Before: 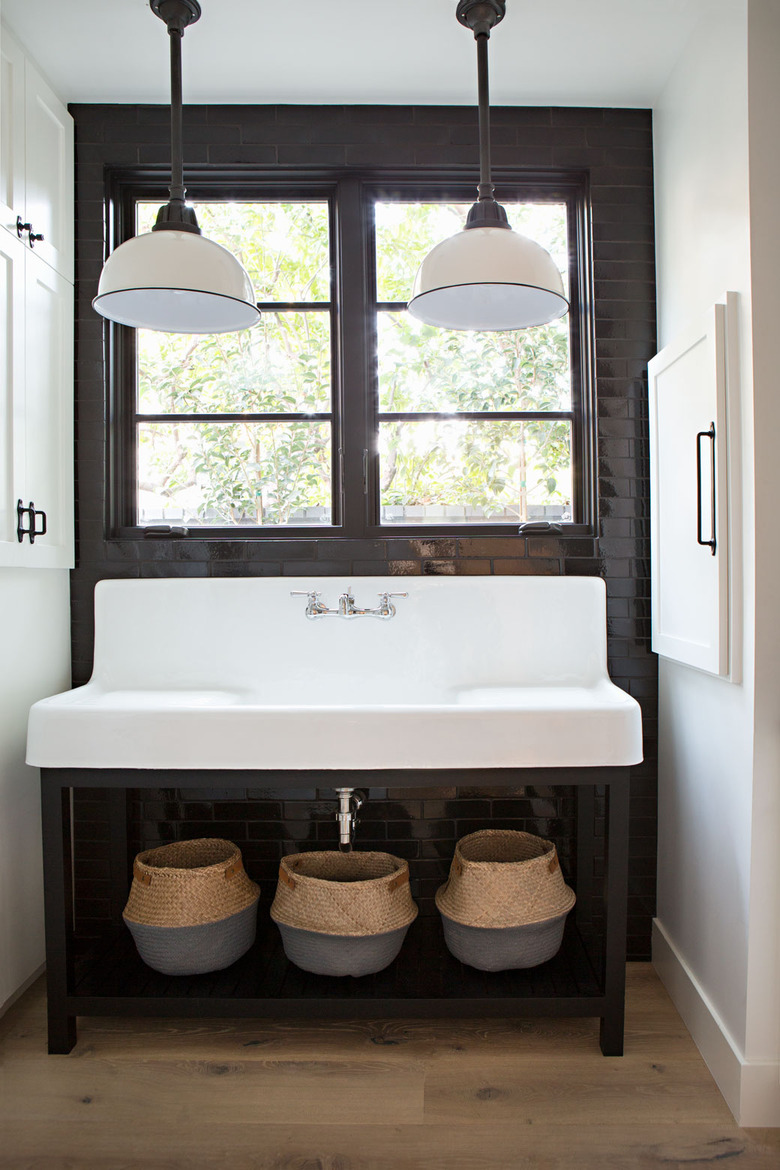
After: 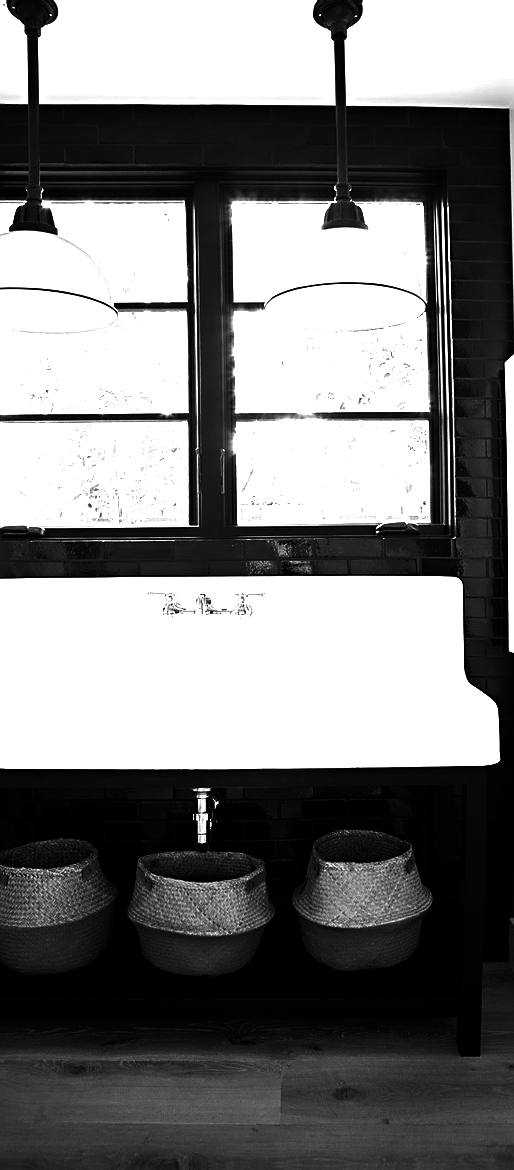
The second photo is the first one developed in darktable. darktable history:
exposure: black level correction 0, exposure 0.498 EV, compensate highlight preservation false
contrast brightness saturation: contrast -0.036, brightness -0.585, saturation -0.984
tone equalizer: -8 EV -0.727 EV, -7 EV -0.739 EV, -6 EV -0.602 EV, -5 EV -0.386 EV, -3 EV 0.381 EV, -2 EV 0.6 EV, -1 EV 0.687 EV, +0 EV 0.766 EV, edges refinement/feathering 500, mask exposure compensation -1.57 EV, preserve details no
sharpen: radius 1.873, amount 0.404, threshold 1.549
crop and rotate: left 18.432%, right 15.633%
vignetting: fall-off start 99.47%, brightness -0.169, width/height ratio 1.307
